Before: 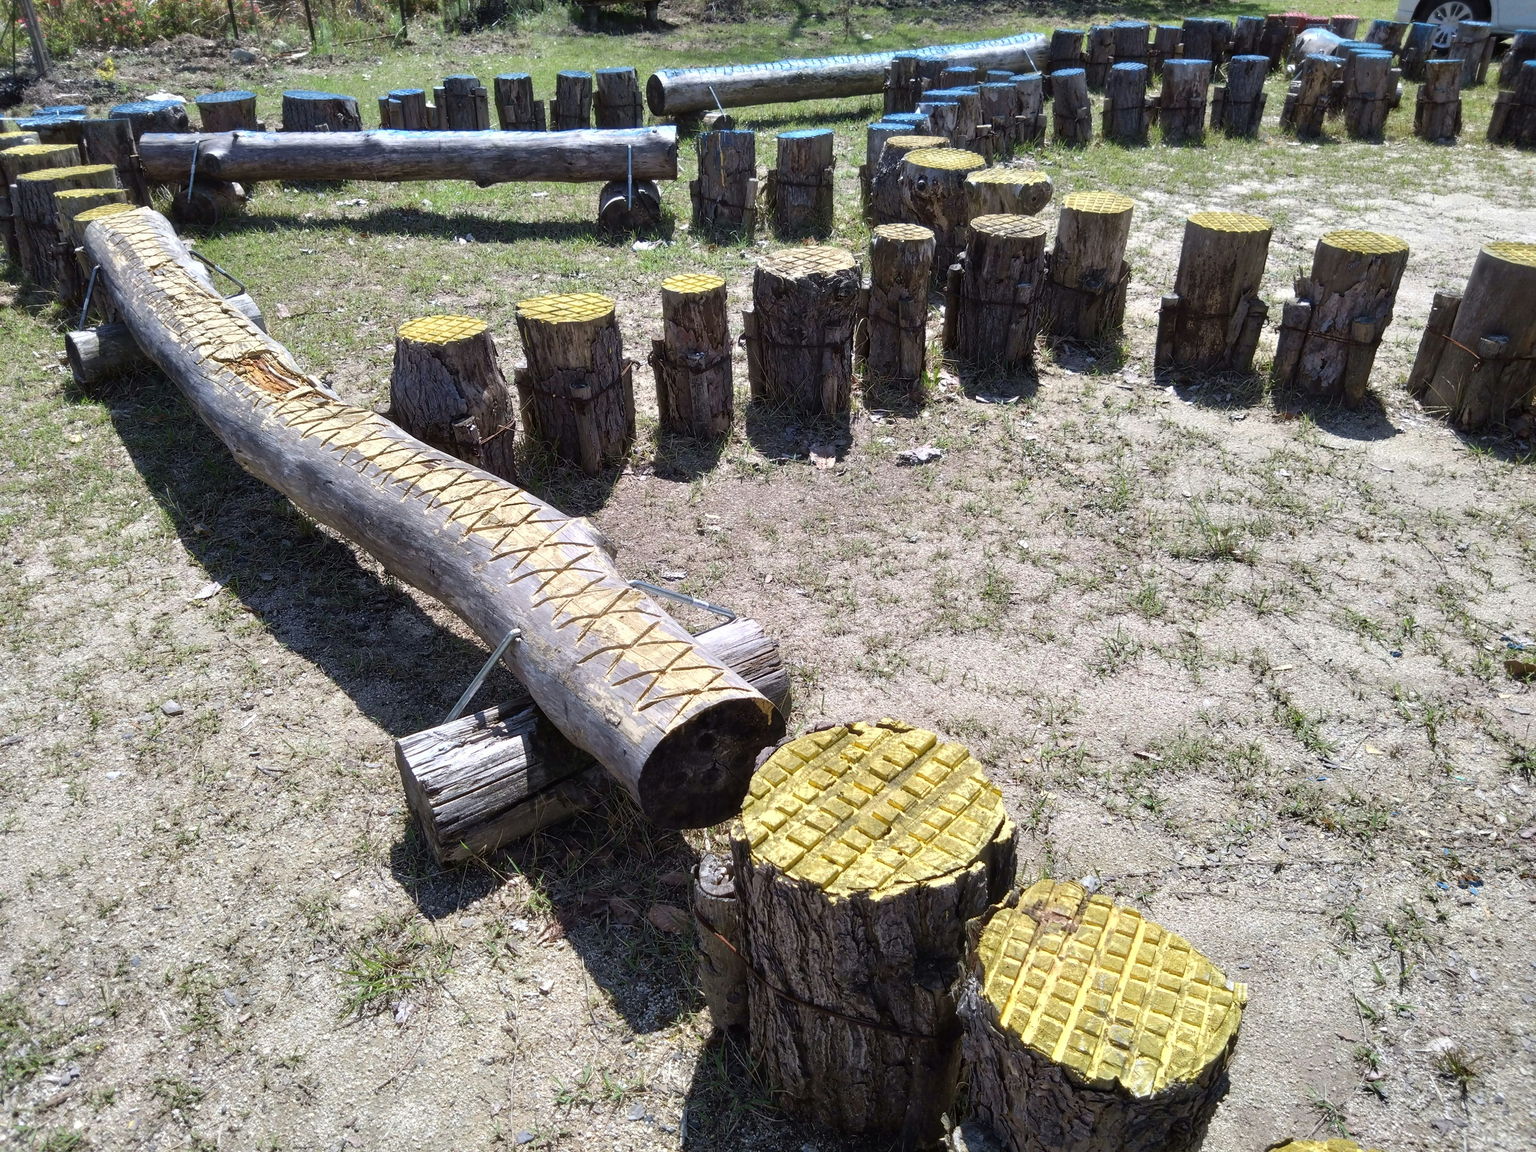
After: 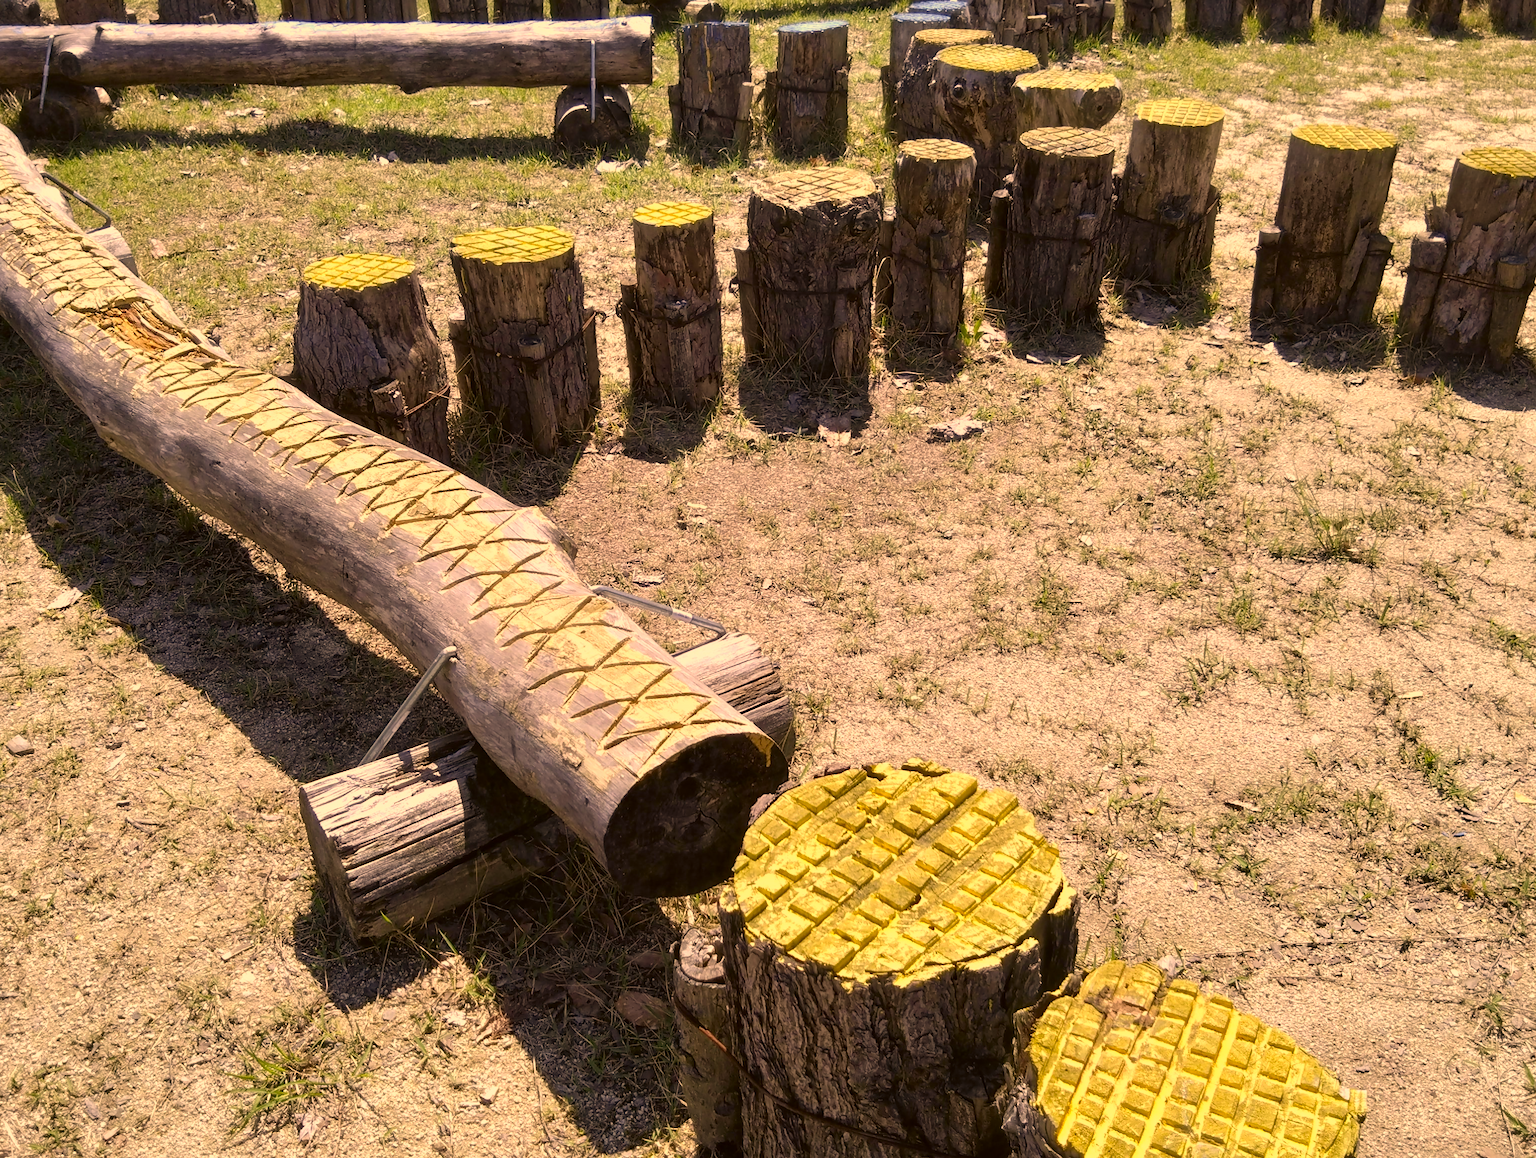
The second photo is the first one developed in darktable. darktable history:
color correction: highlights a* 18.44, highlights b* 35.15, shadows a* 1.41, shadows b* 6.21, saturation 1.01
crop and rotate: left 10.196%, top 9.801%, right 9.936%, bottom 9.895%
